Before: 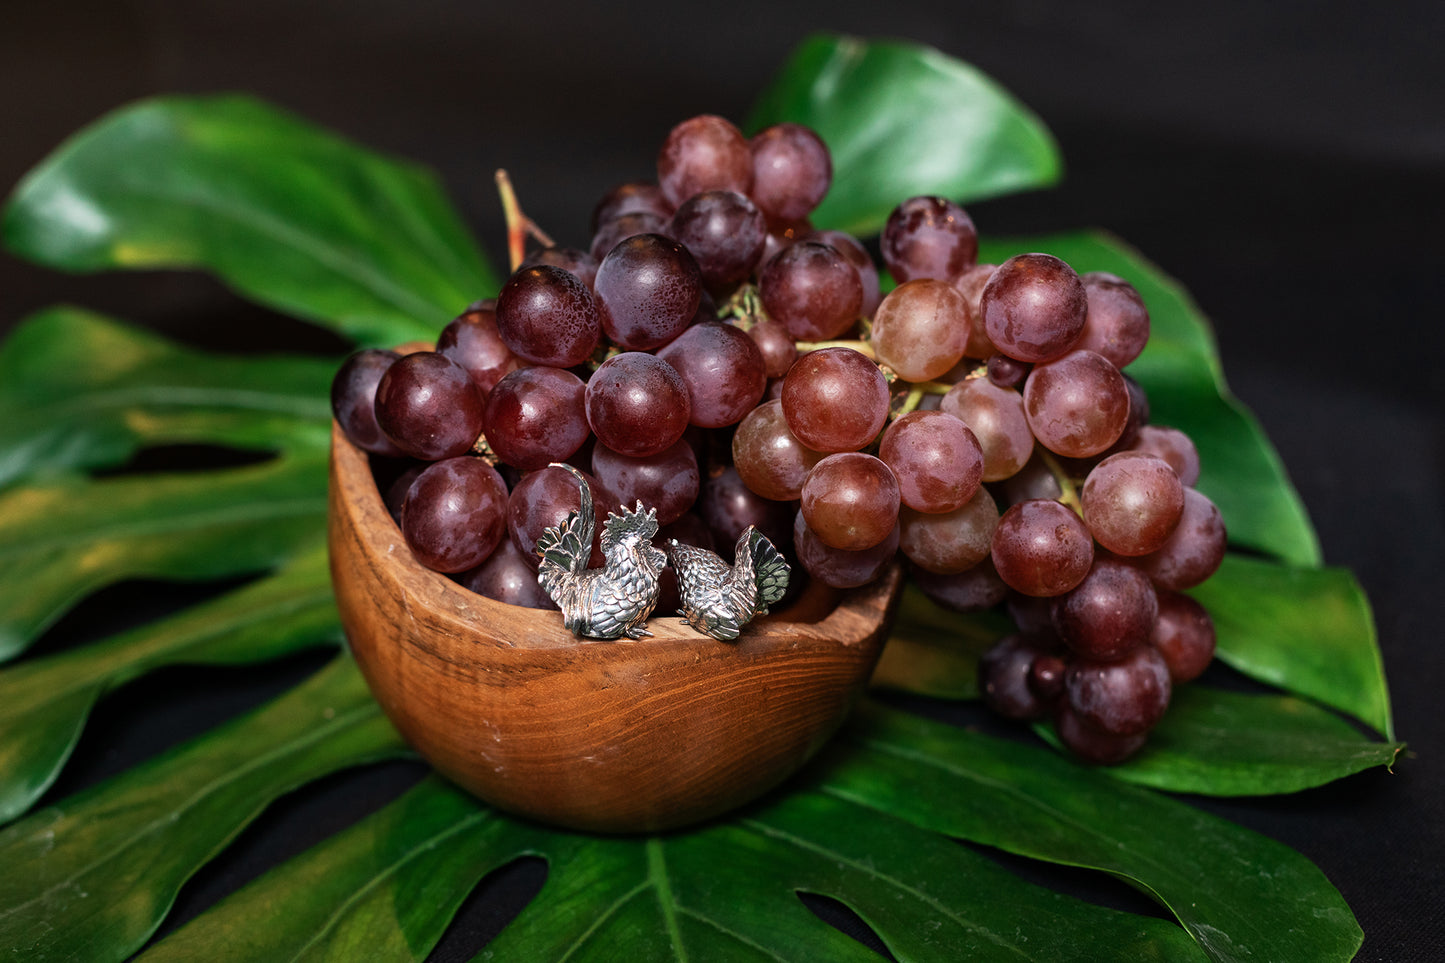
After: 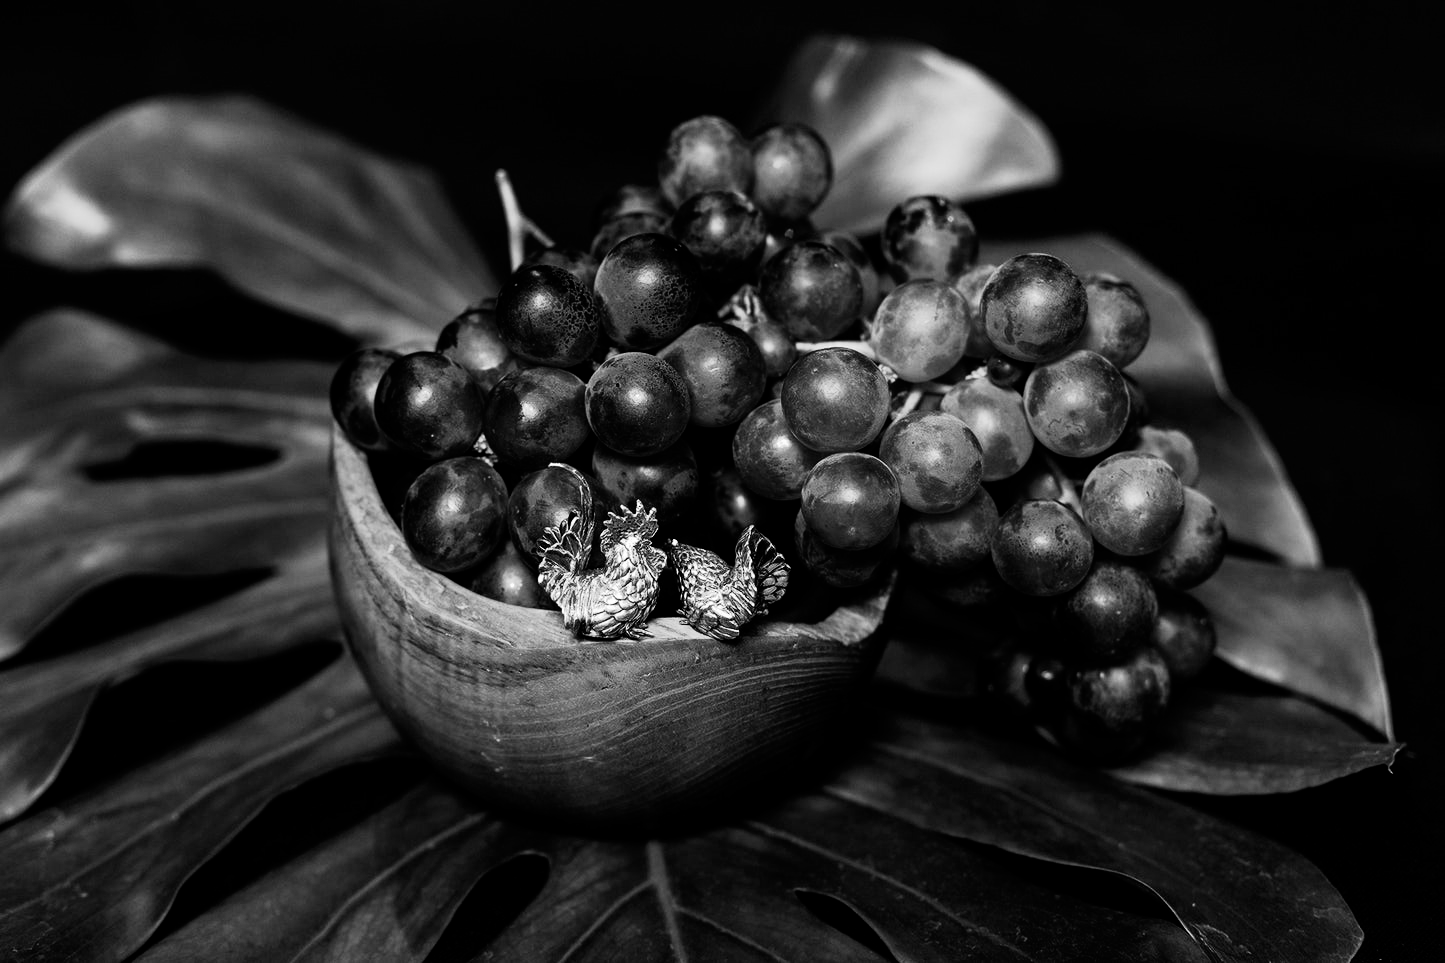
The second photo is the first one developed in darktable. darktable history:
monochrome: on, module defaults
tone curve: curves: ch0 [(0, 0) (0.003, 0.001) (0.011, 0.001) (0.025, 0.001) (0.044, 0.001) (0.069, 0.003) (0.1, 0.007) (0.136, 0.013) (0.177, 0.032) (0.224, 0.083) (0.277, 0.157) (0.335, 0.237) (0.399, 0.334) (0.468, 0.446) (0.543, 0.562) (0.623, 0.683) (0.709, 0.801) (0.801, 0.869) (0.898, 0.918) (1, 1)], preserve colors none
